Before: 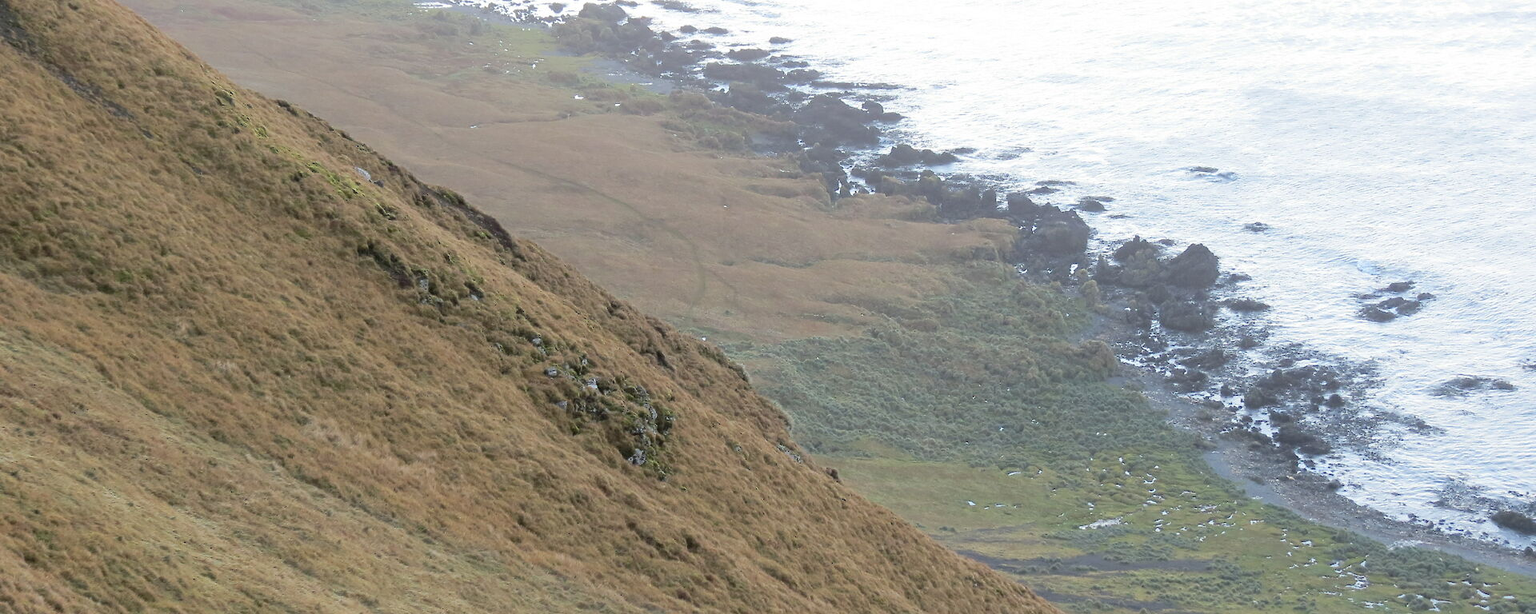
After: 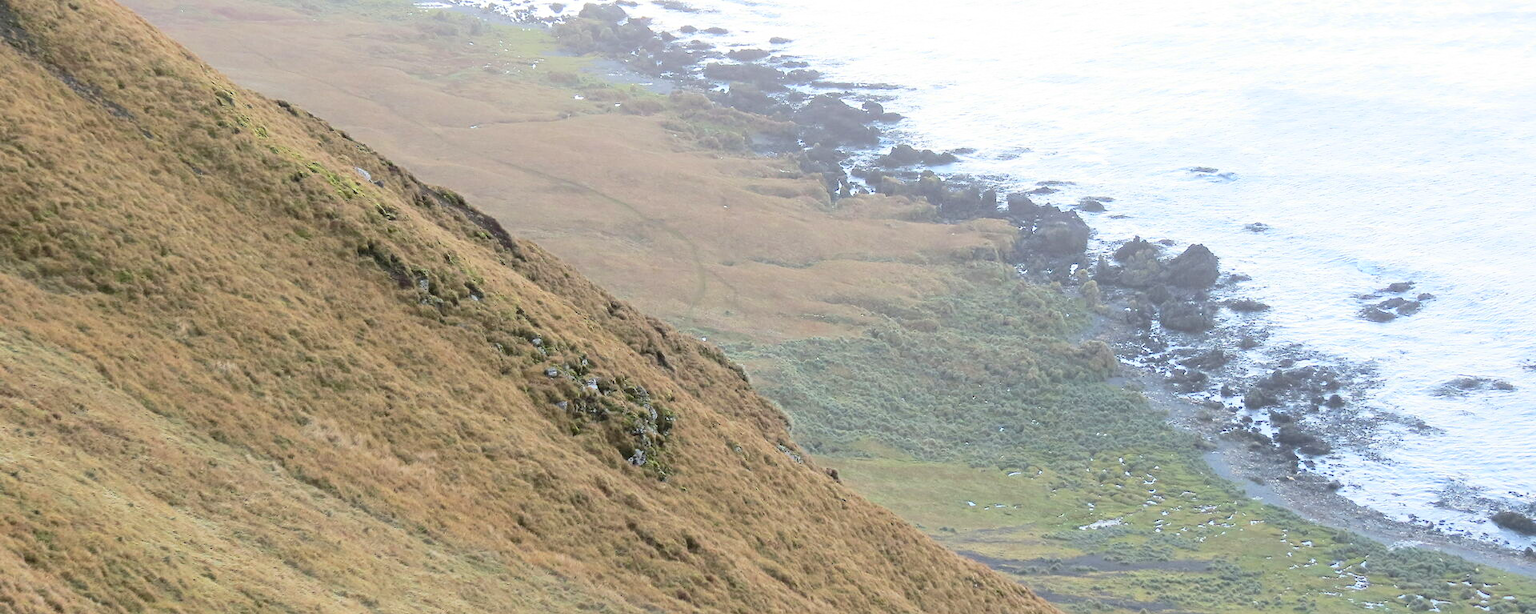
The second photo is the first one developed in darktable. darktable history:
contrast brightness saturation: contrast 0.197, brightness 0.16, saturation 0.224
